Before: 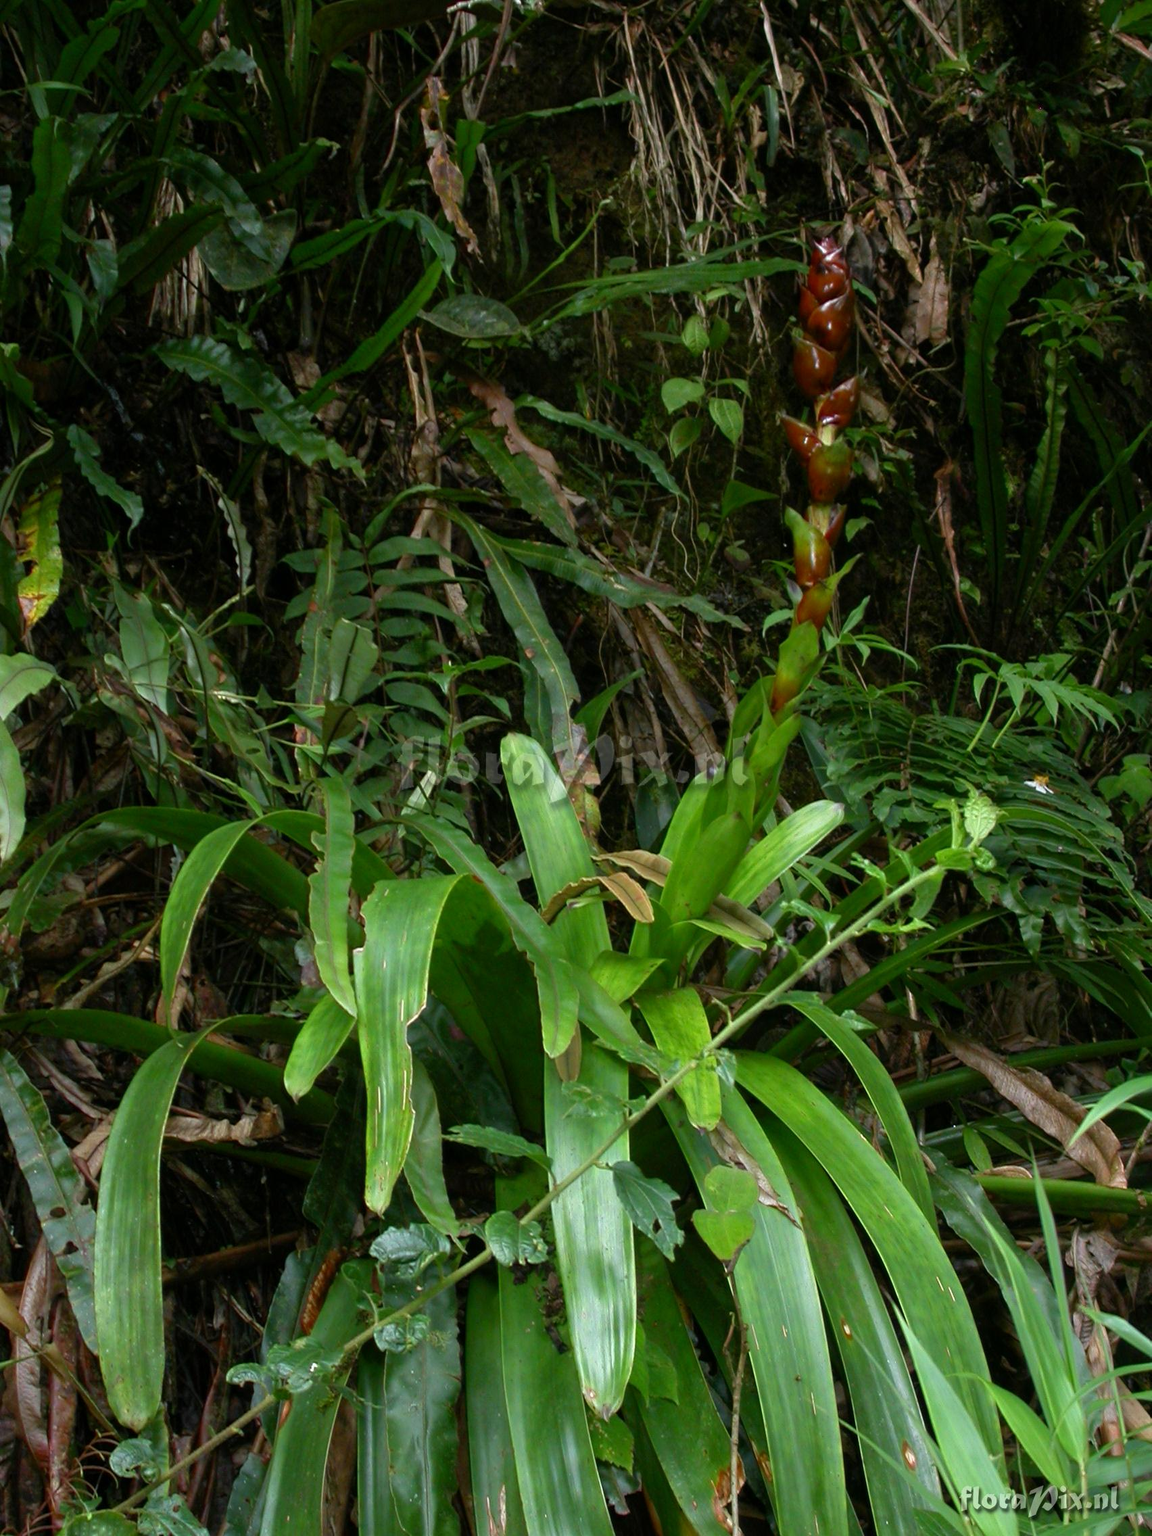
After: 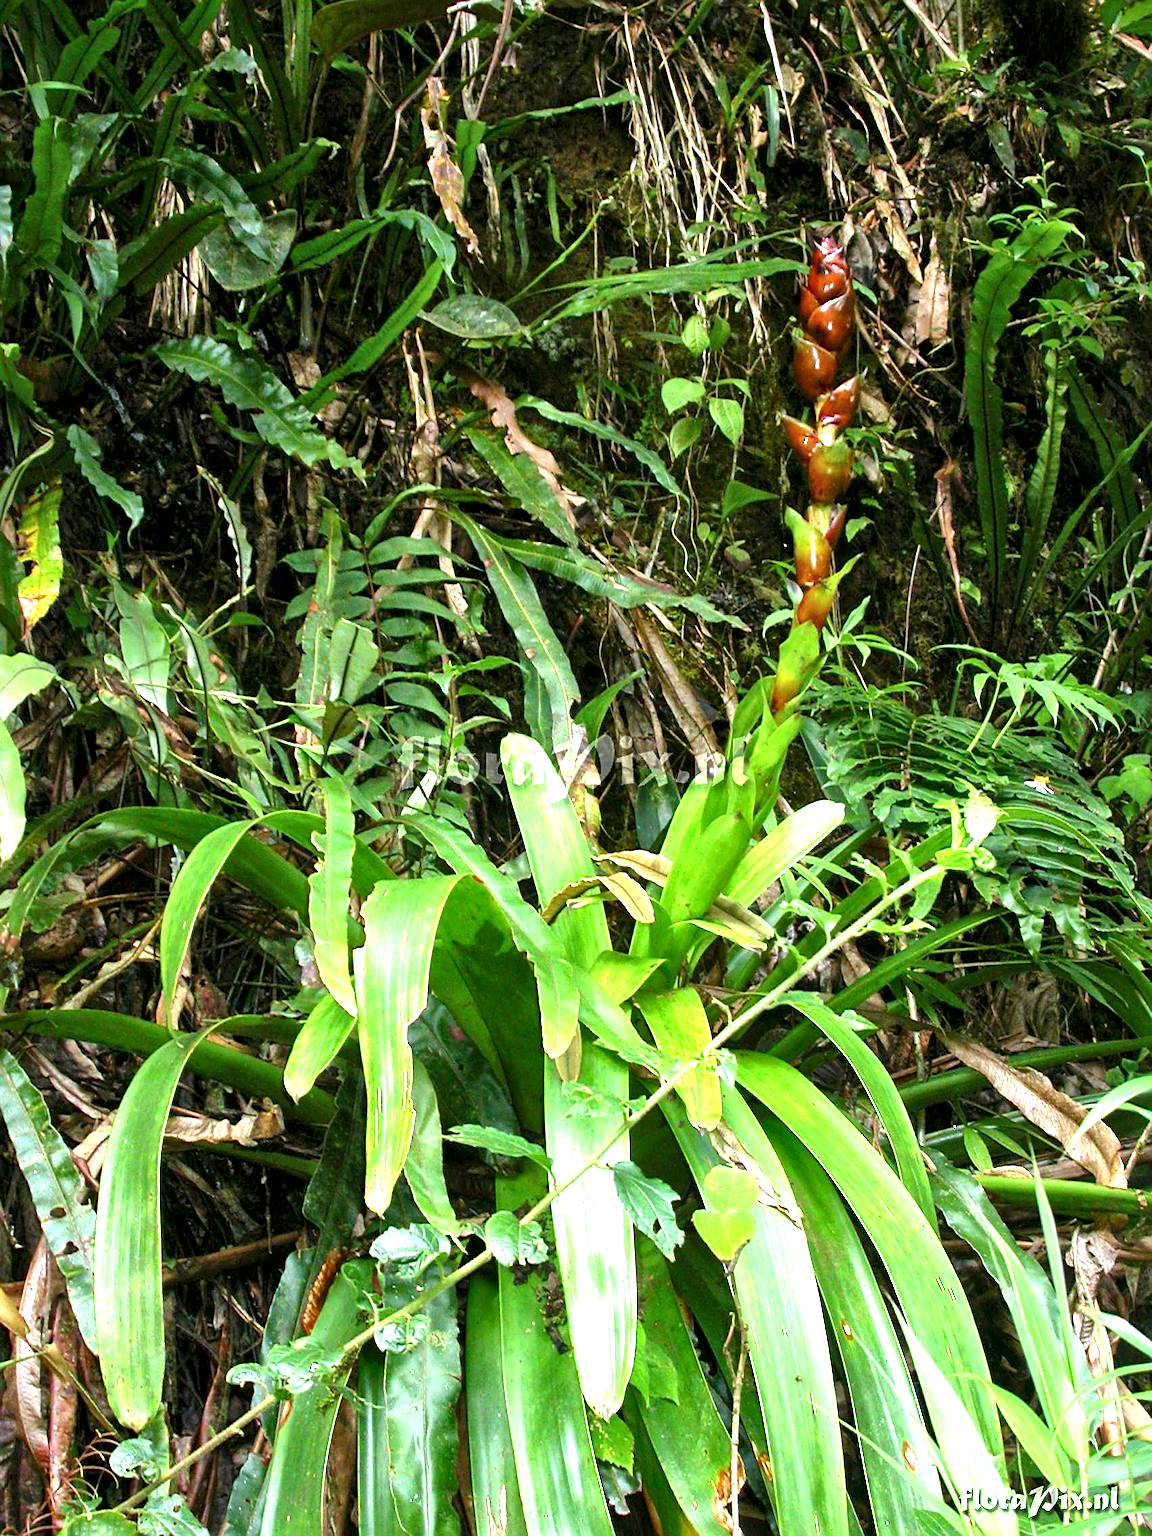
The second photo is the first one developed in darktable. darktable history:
exposure: exposure 2.052 EV, compensate highlight preservation false
local contrast: mode bilateral grid, contrast 25, coarseness 60, detail 150%, midtone range 0.2
sharpen: amount 0.574
tone curve: curves: ch0 [(0, 0) (0.003, 0.003) (0.011, 0.011) (0.025, 0.024) (0.044, 0.044) (0.069, 0.068) (0.1, 0.098) (0.136, 0.133) (0.177, 0.174) (0.224, 0.22) (0.277, 0.272) (0.335, 0.329) (0.399, 0.392) (0.468, 0.46) (0.543, 0.546) (0.623, 0.626) (0.709, 0.711) (0.801, 0.802) (0.898, 0.898) (1, 1)], color space Lab, independent channels, preserve colors none
